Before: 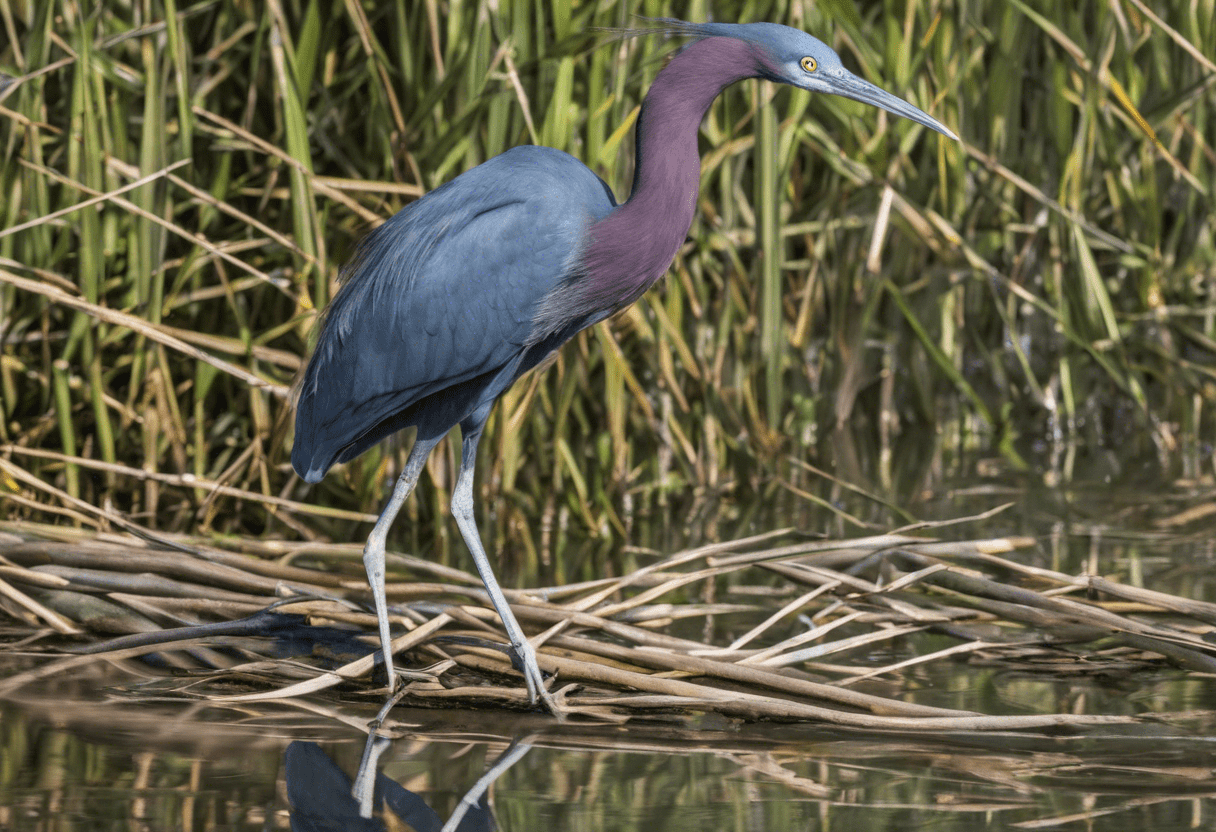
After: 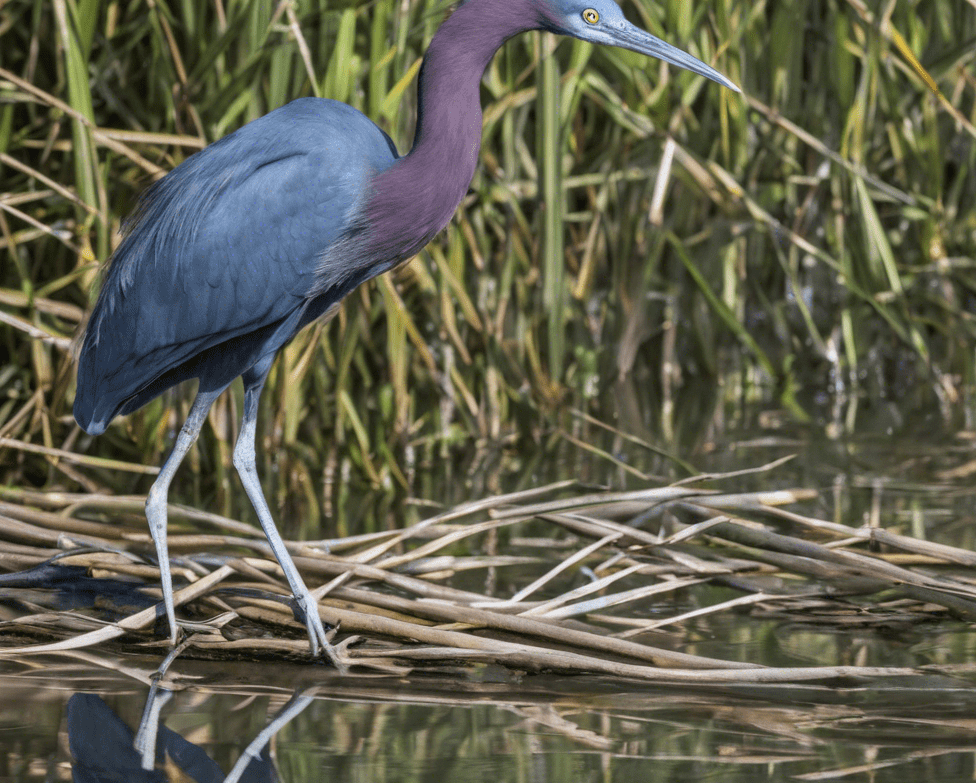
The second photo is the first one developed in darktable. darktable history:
white balance: red 0.967, blue 1.049
crop and rotate: left 17.959%, top 5.771%, right 1.742%
